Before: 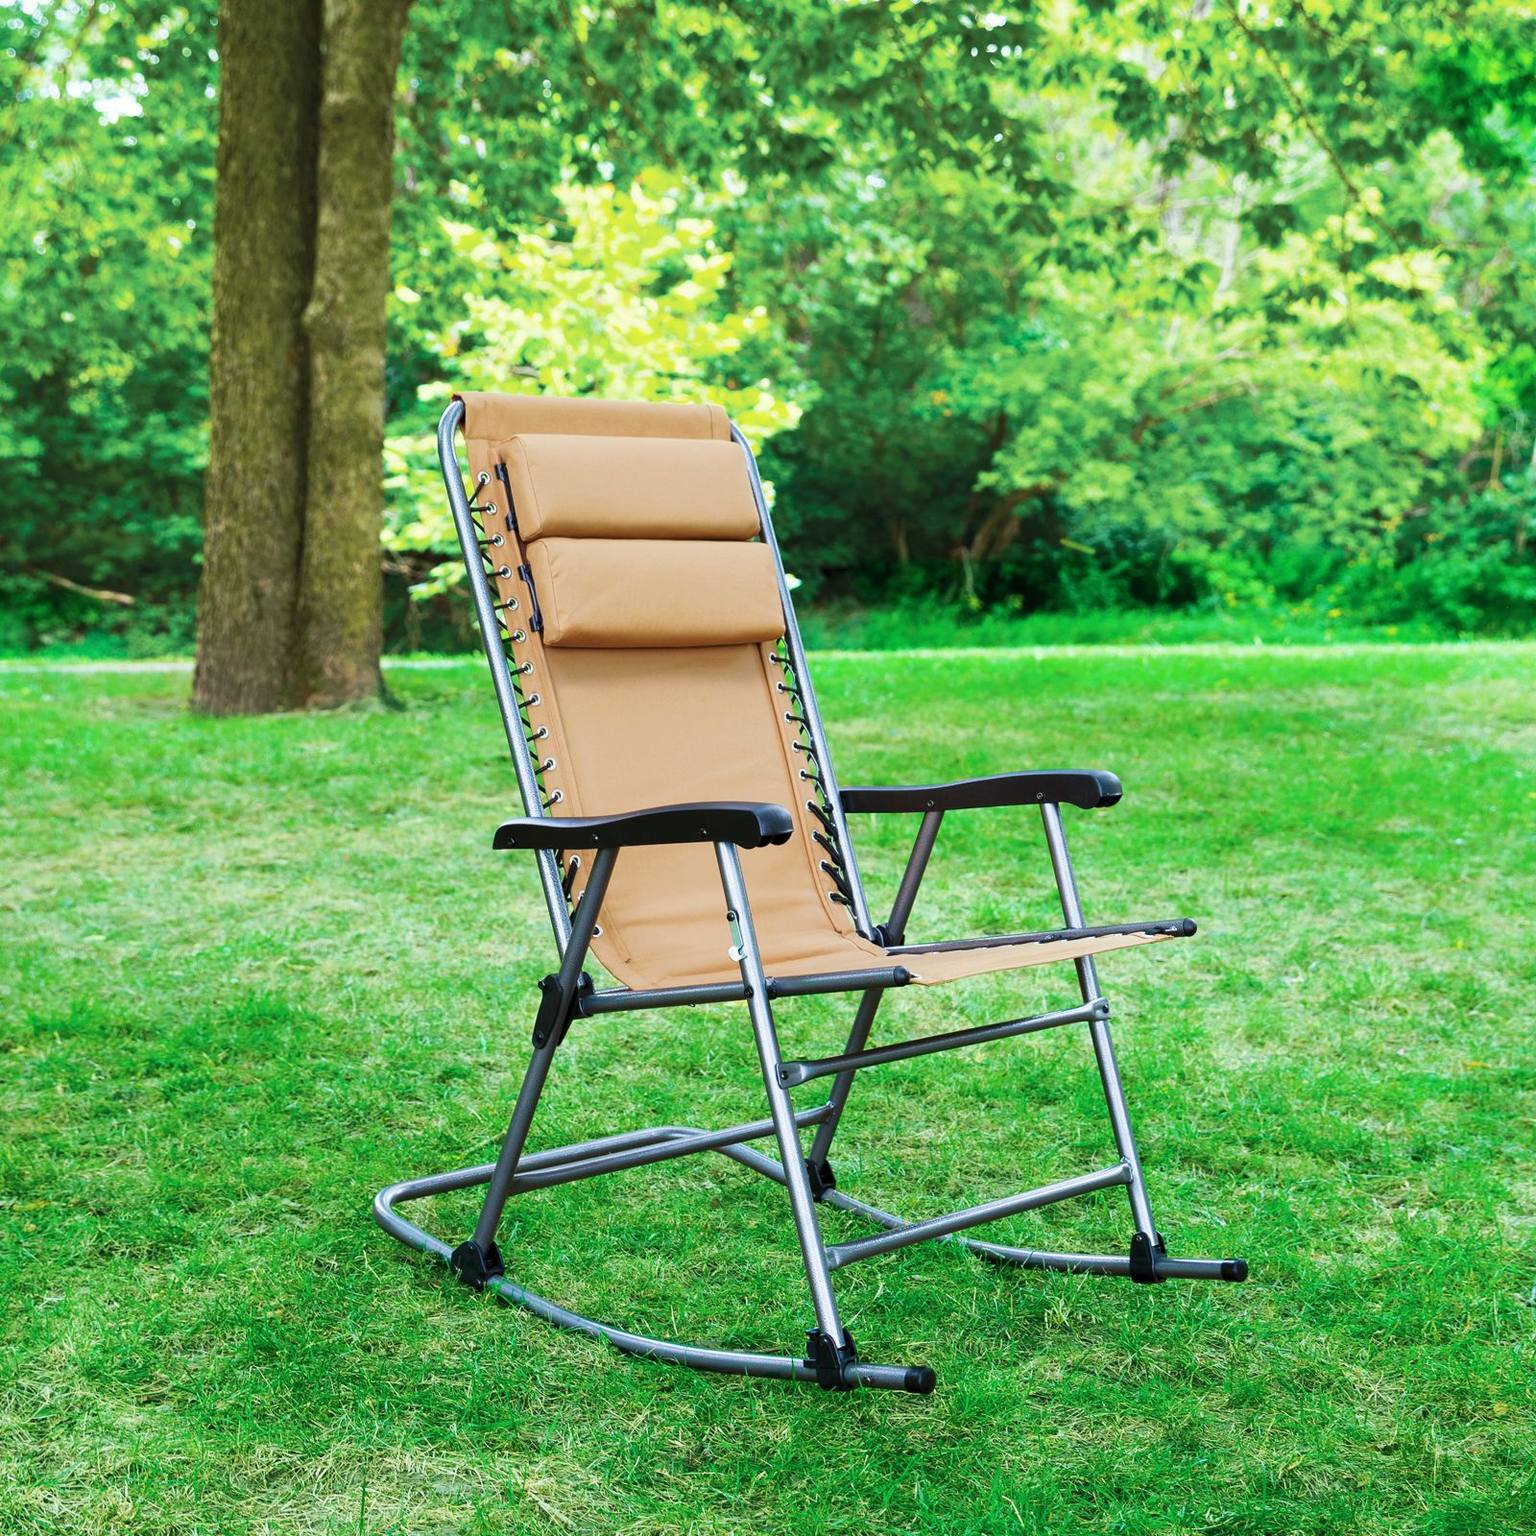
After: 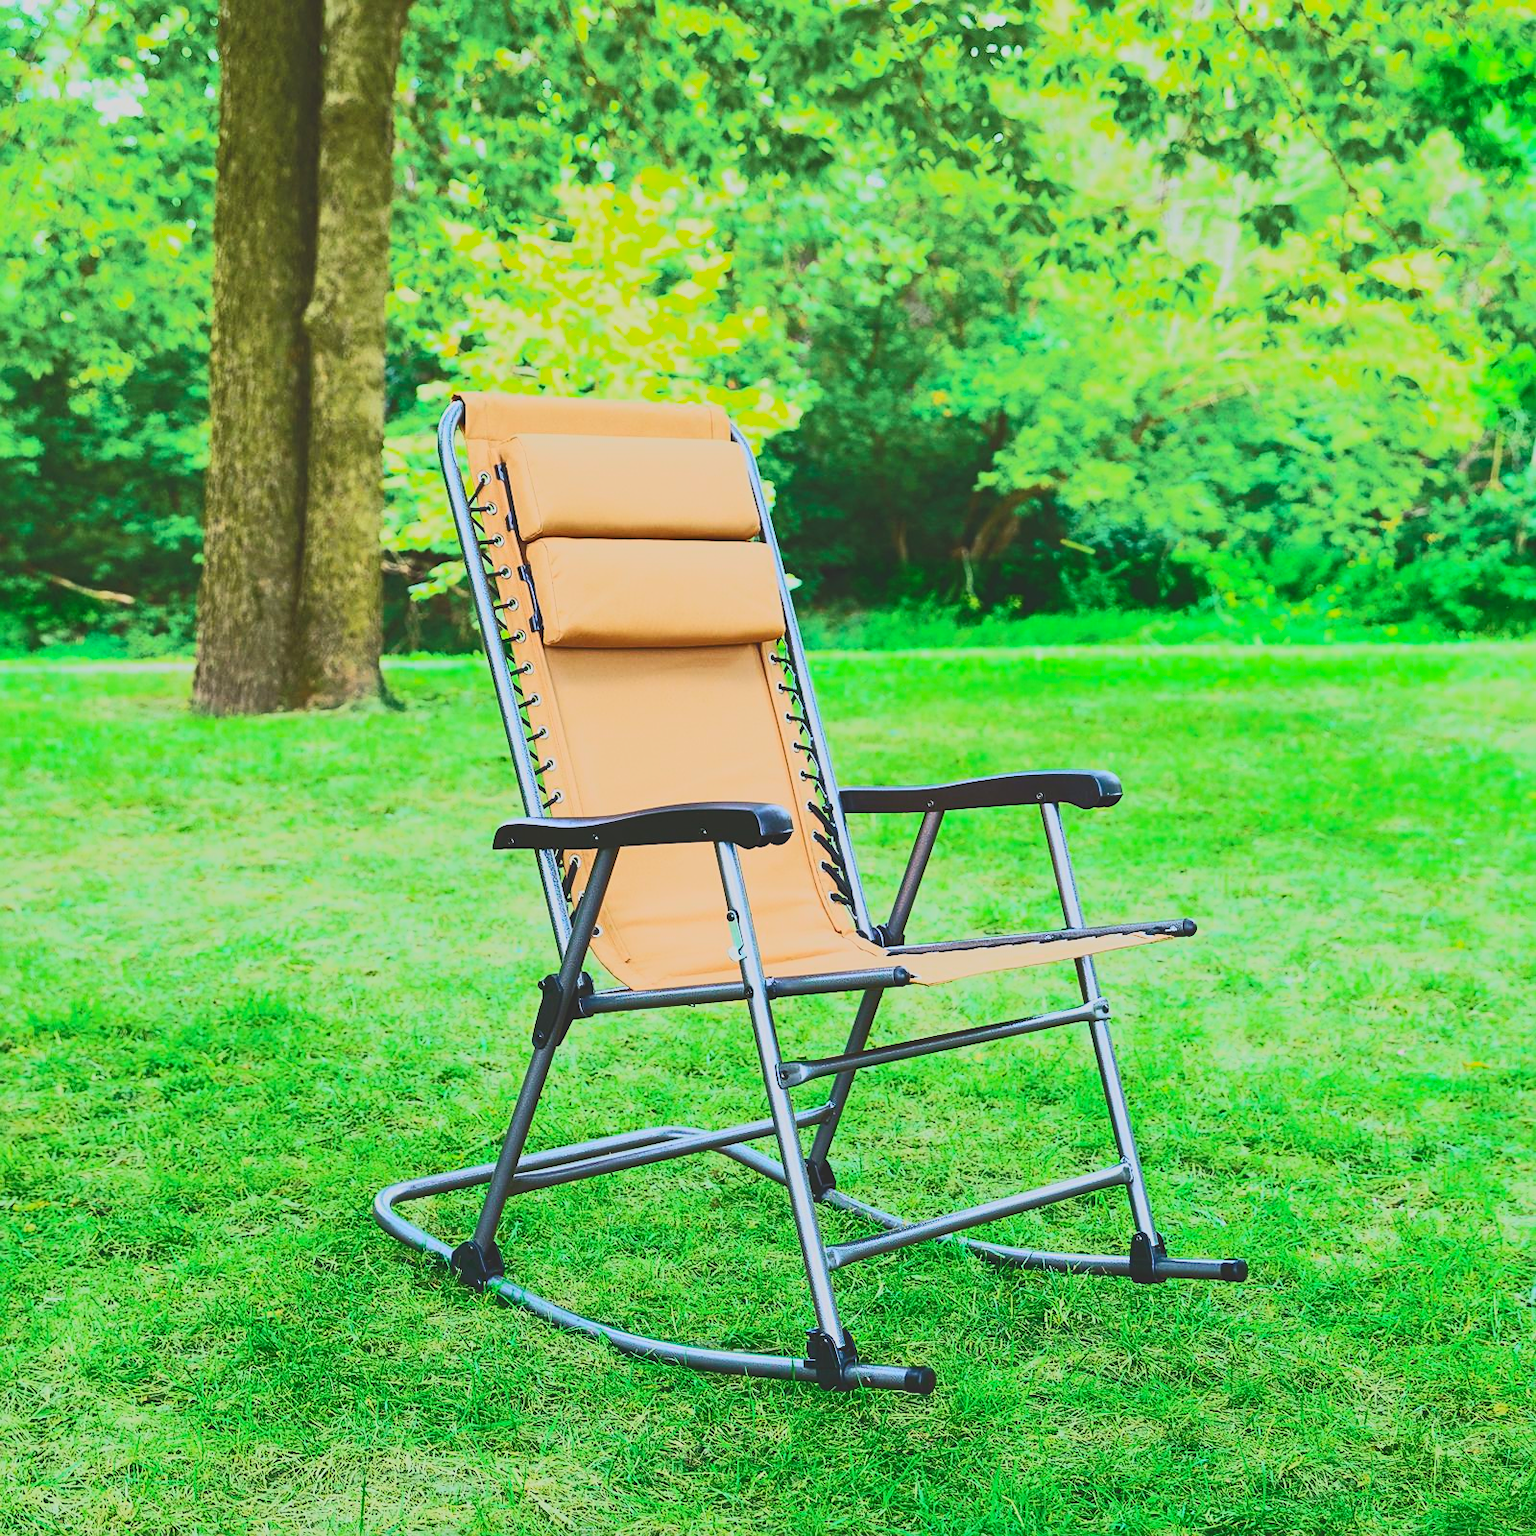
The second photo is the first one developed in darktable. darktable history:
color balance rgb: global offset › luminance 0.496%, global offset › hue 169.98°, perceptual saturation grading › global saturation 0.948%, perceptual brilliance grading › global brilliance 9.279%, perceptual brilliance grading › shadows 14.51%, global vibrance 20%
sharpen: on, module defaults
tone curve: curves: ch0 [(0, 0.148) (0.191, 0.225) (0.39, 0.373) (0.669, 0.716) (0.847, 0.818) (1, 0.839)], color space Lab, independent channels, preserve colors none
